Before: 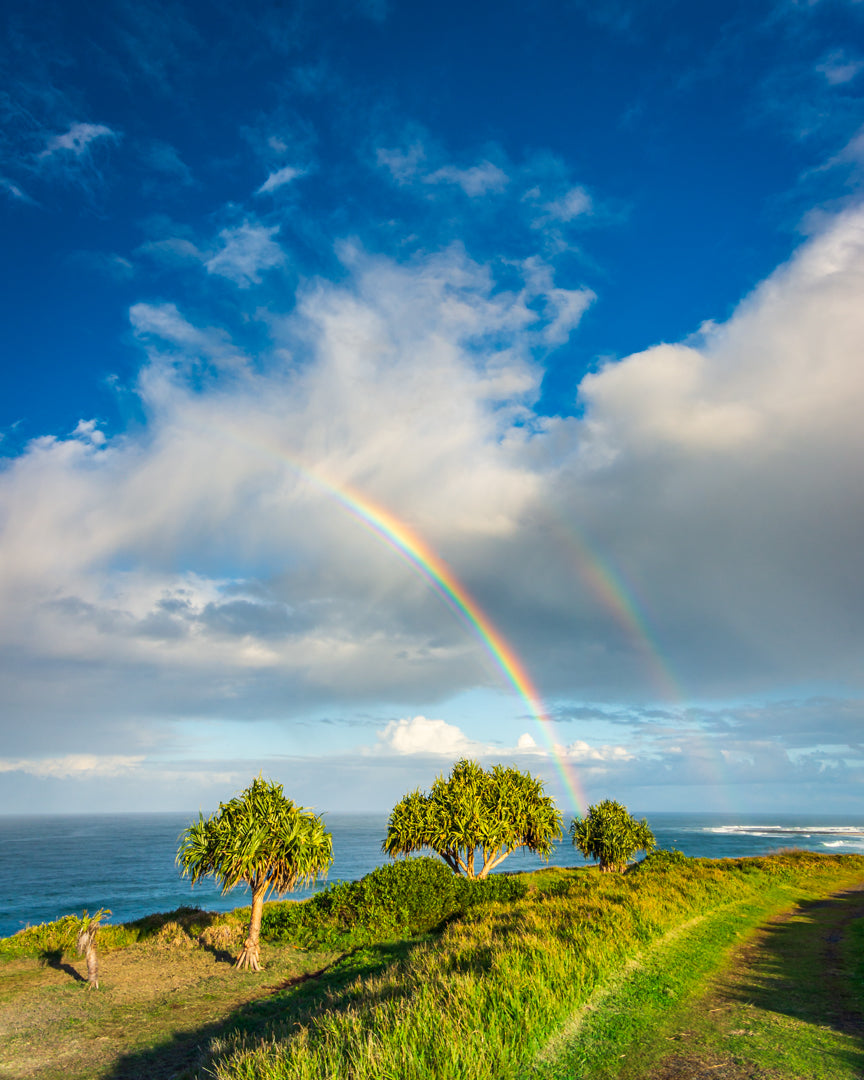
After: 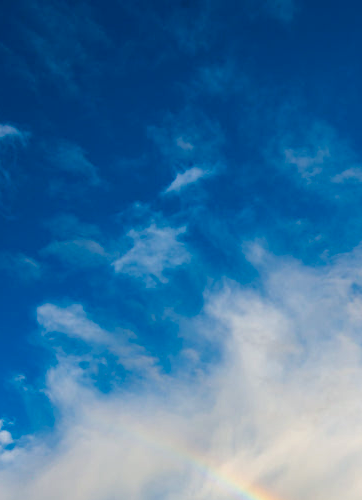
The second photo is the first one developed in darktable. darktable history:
crop and rotate: left 10.817%, top 0.062%, right 47.194%, bottom 53.626%
haze removal: compatibility mode true, adaptive false
